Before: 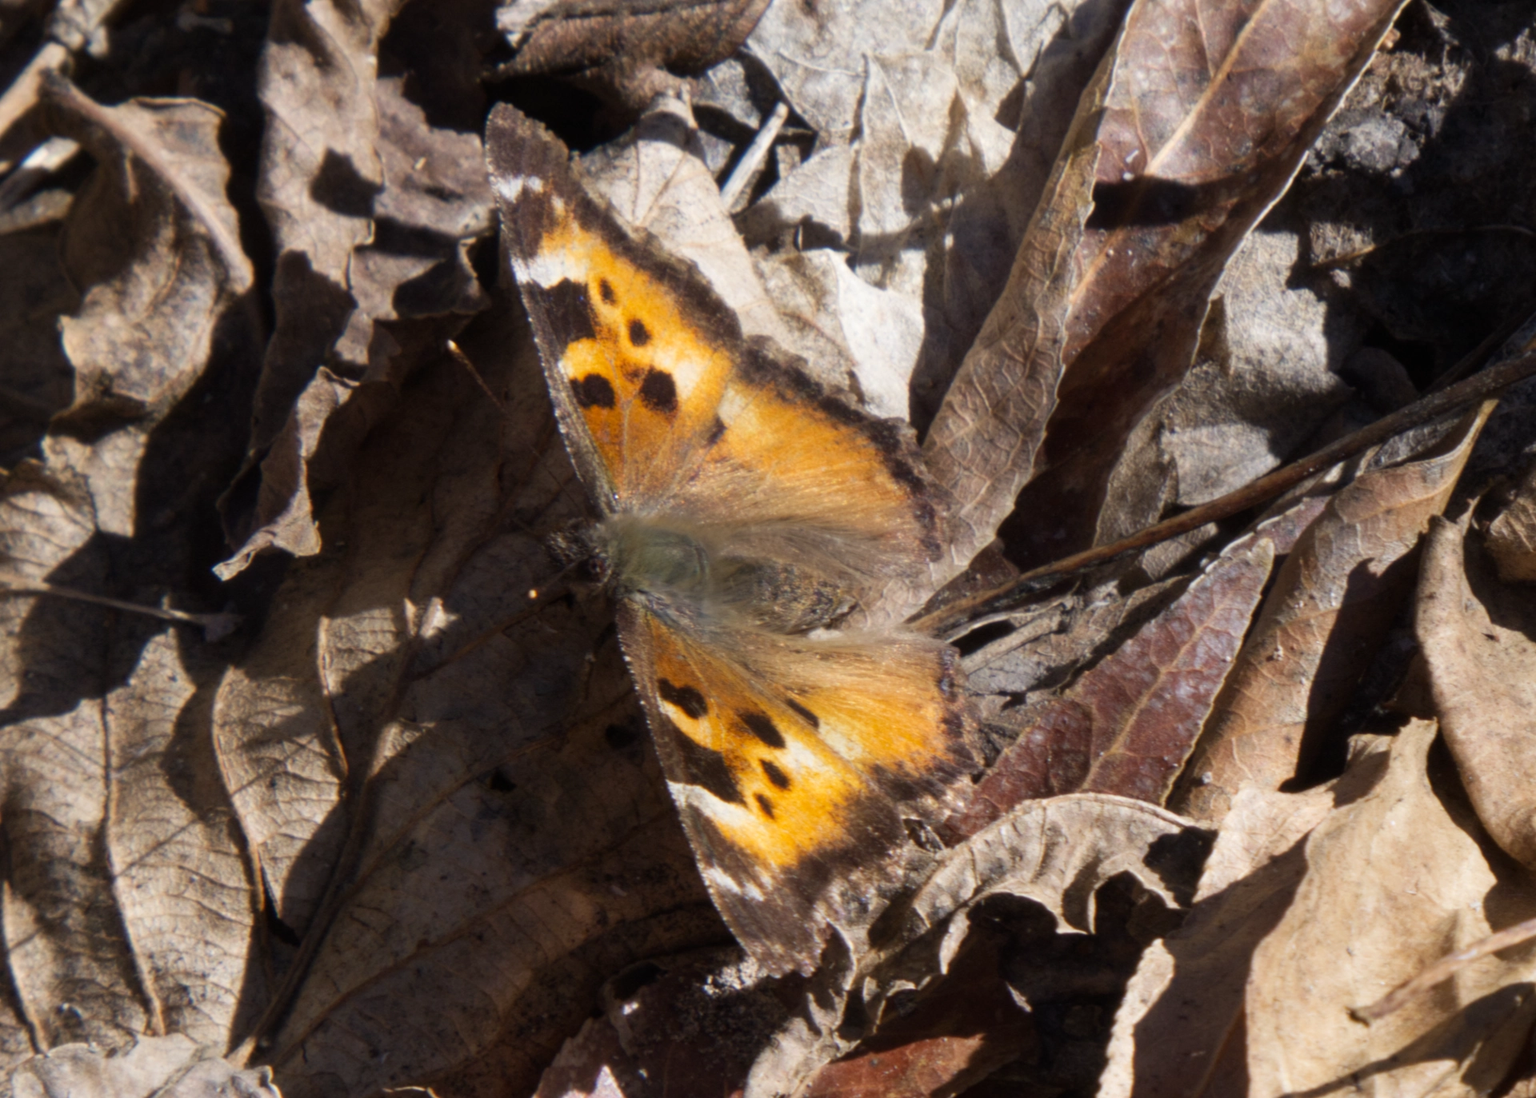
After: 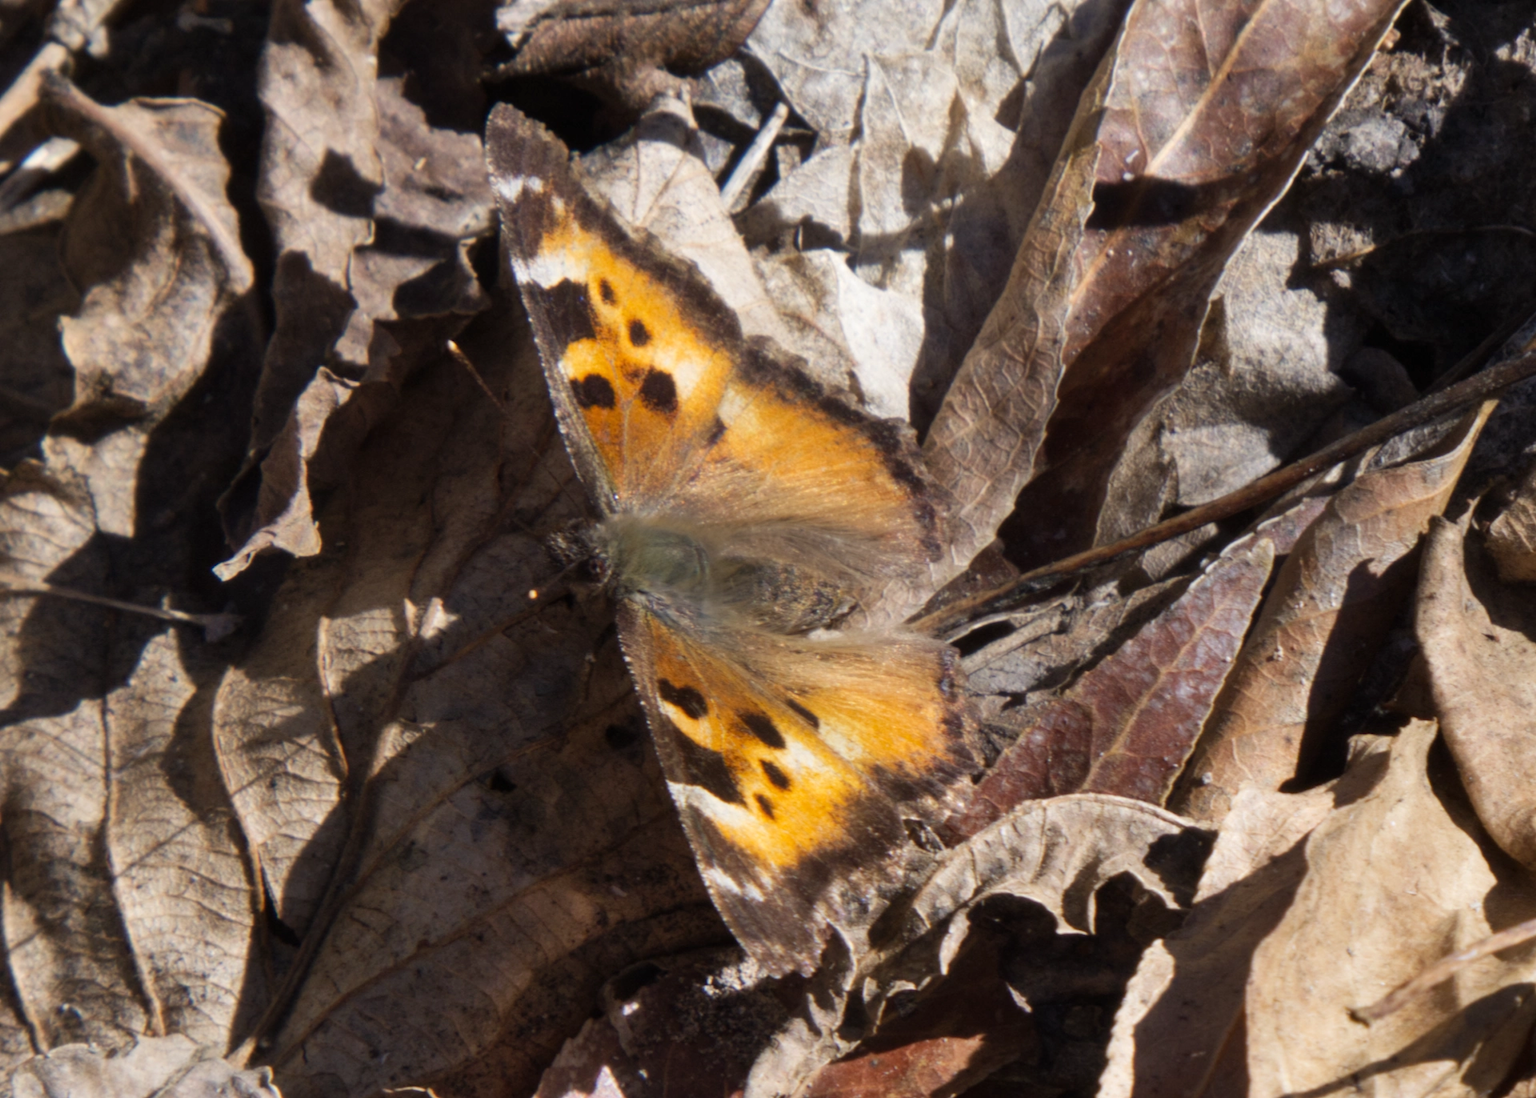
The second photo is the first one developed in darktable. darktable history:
shadows and highlights: shadows 37, highlights -27.52, soften with gaussian
